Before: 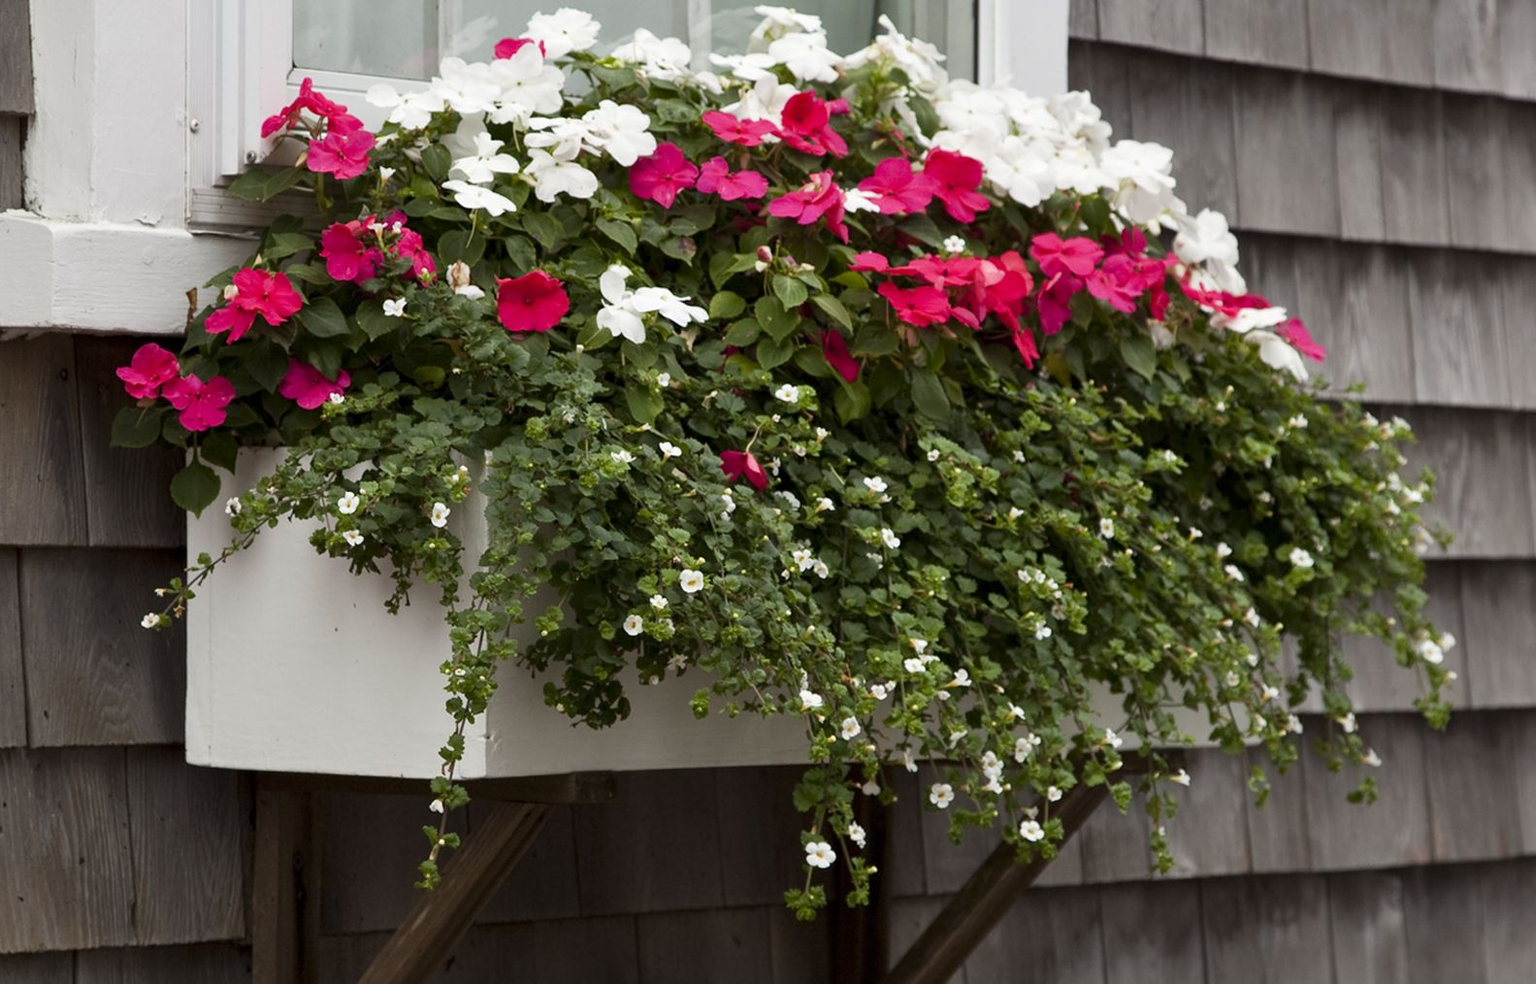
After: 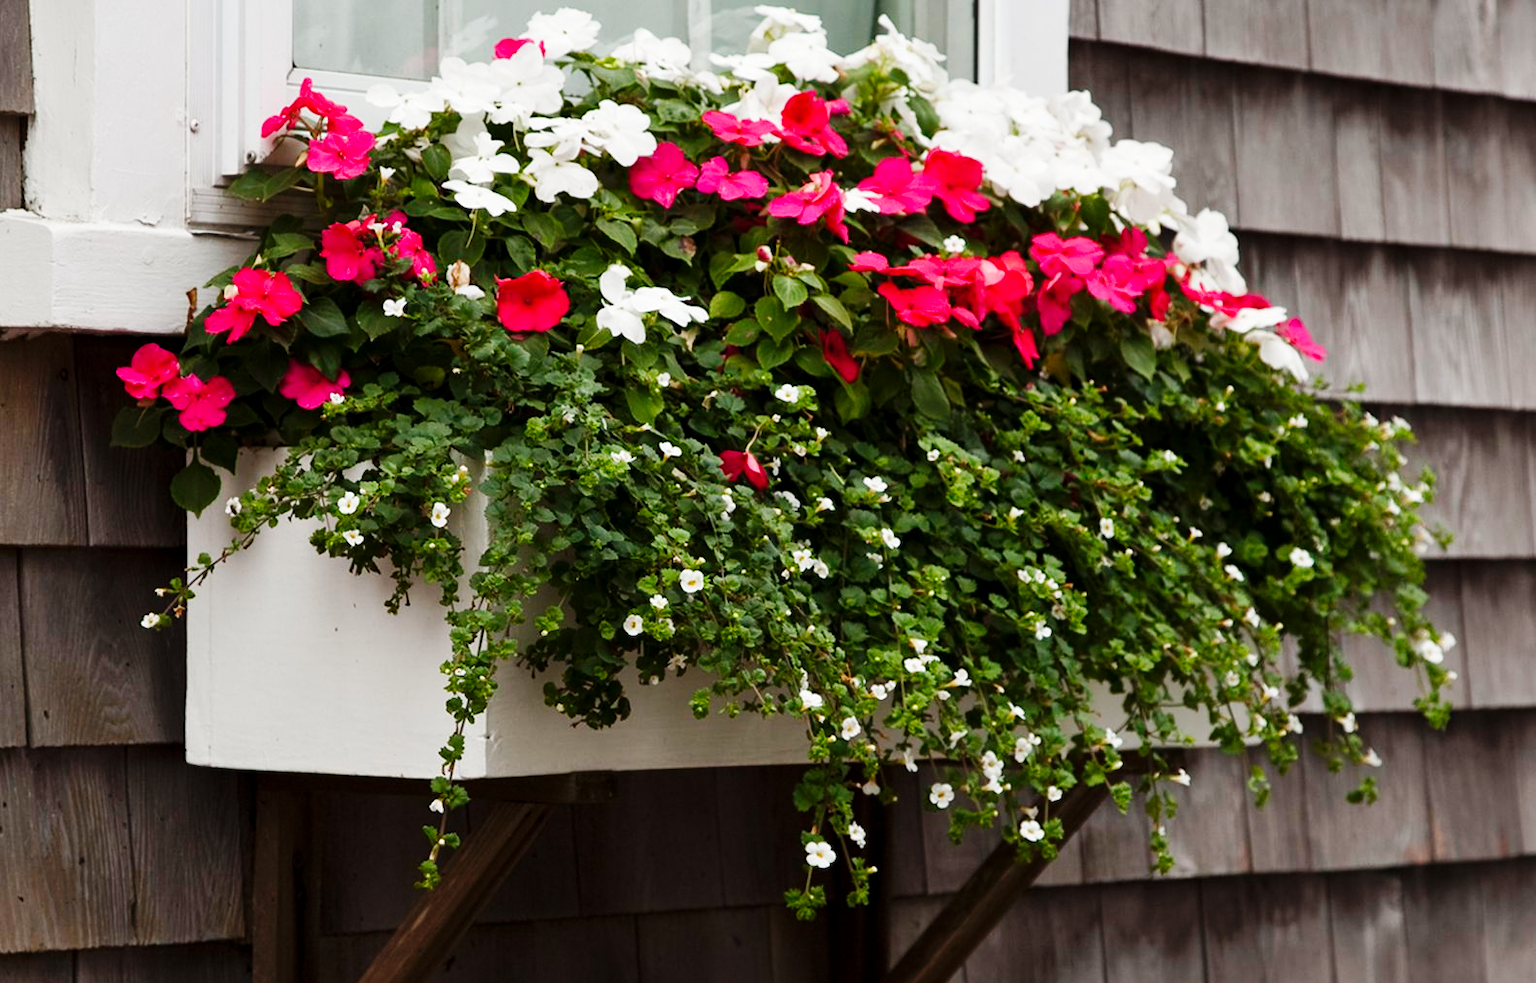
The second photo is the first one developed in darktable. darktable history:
base curve: curves: ch0 [(0, 0) (0.032, 0.025) (0.121, 0.166) (0.206, 0.329) (0.605, 0.79) (1, 1)], preserve colors none
tone curve: curves: ch0 [(0, 0) (0.915, 0.89) (1, 1)], color space Lab, independent channels, preserve colors none
